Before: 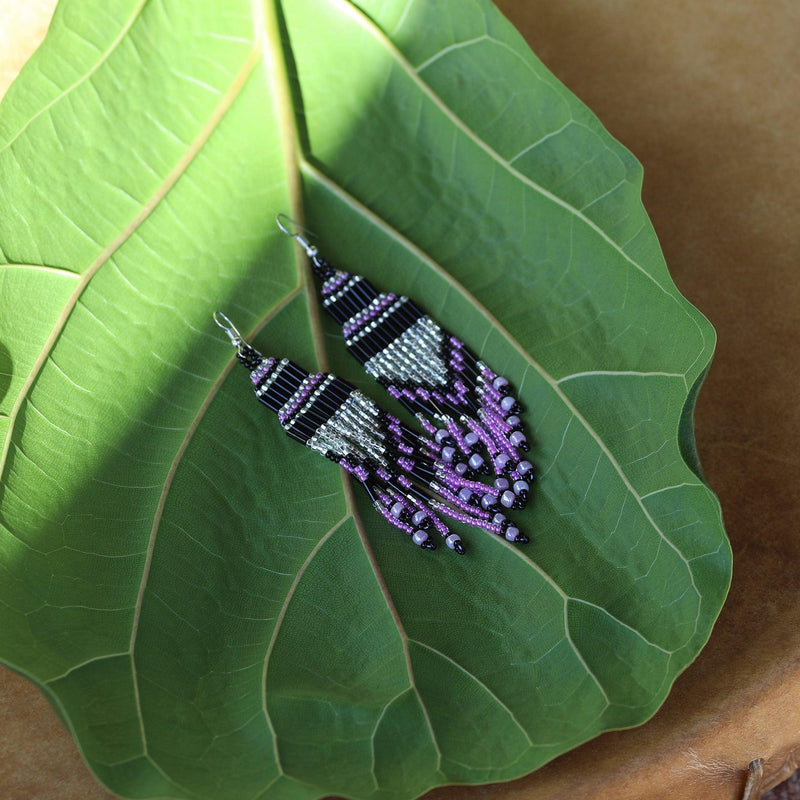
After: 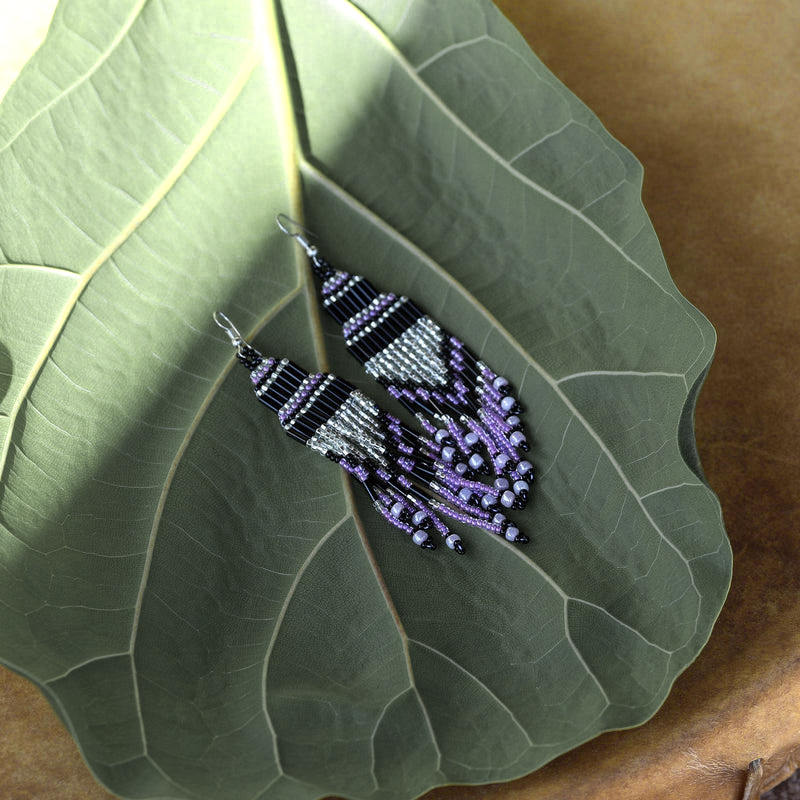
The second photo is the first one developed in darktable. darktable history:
tone equalizer: on, module defaults
exposure: black level correction 0, compensate exposure bias true, compensate highlight preservation false
local contrast: highlights 100%, shadows 100%, detail 120%, midtone range 0.2
color zones: curves: ch0 [(0.004, 0.306) (0.107, 0.448) (0.252, 0.656) (0.41, 0.398) (0.595, 0.515) (0.768, 0.628)]; ch1 [(0.07, 0.323) (0.151, 0.452) (0.252, 0.608) (0.346, 0.221) (0.463, 0.189) (0.61, 0.368) (0.735, 0.395) (0.921, 0.412)]; ch2 [(0, 0.476) (0.132, 0.512) (0.243, 0.512) (0.397, 0.48) (0.522, 0.376) (0.634, 0.536) (0.761, 0.46)]
